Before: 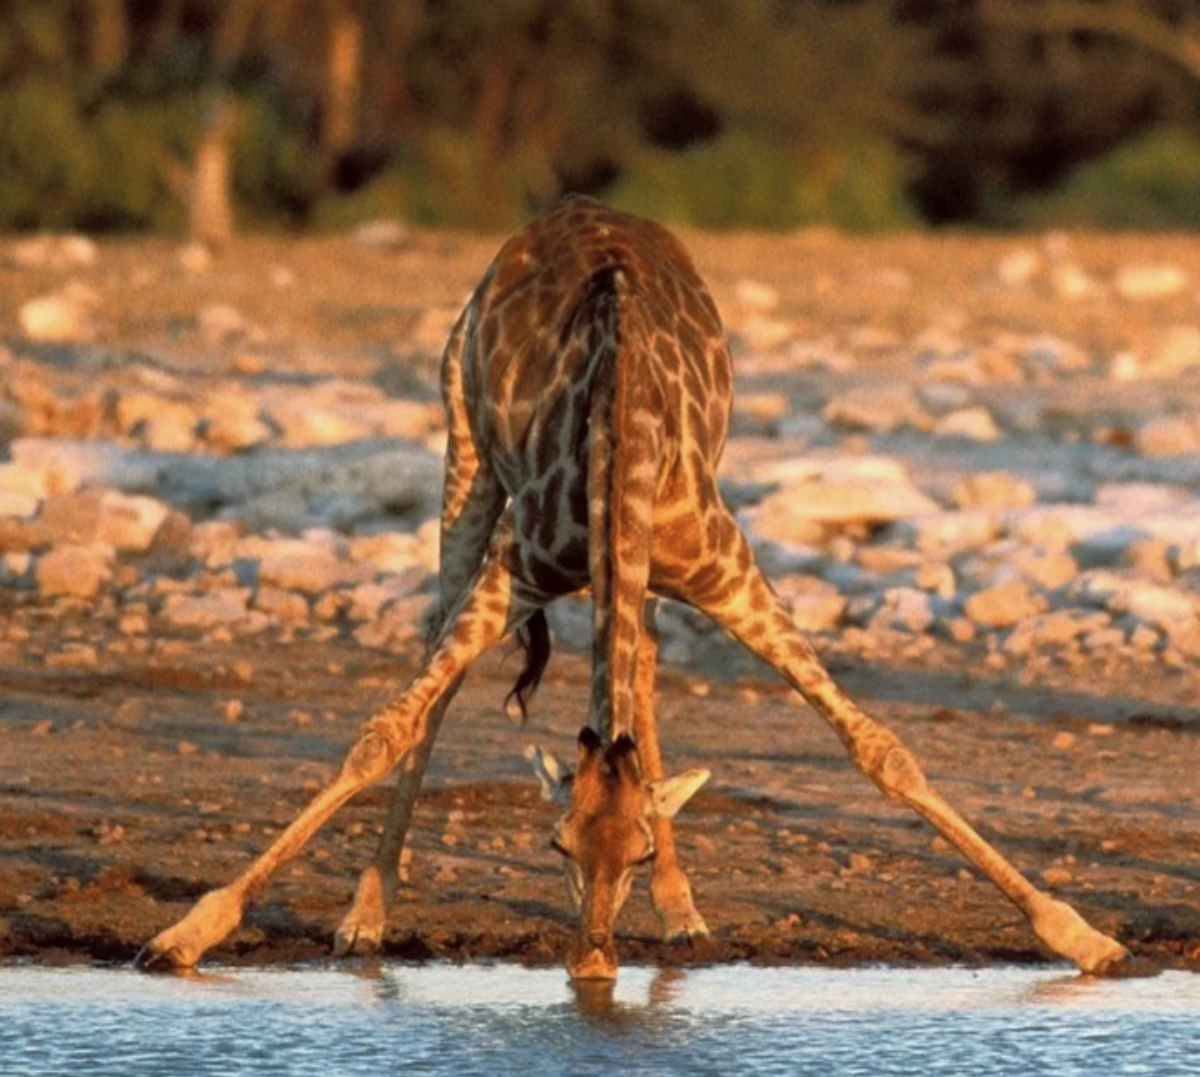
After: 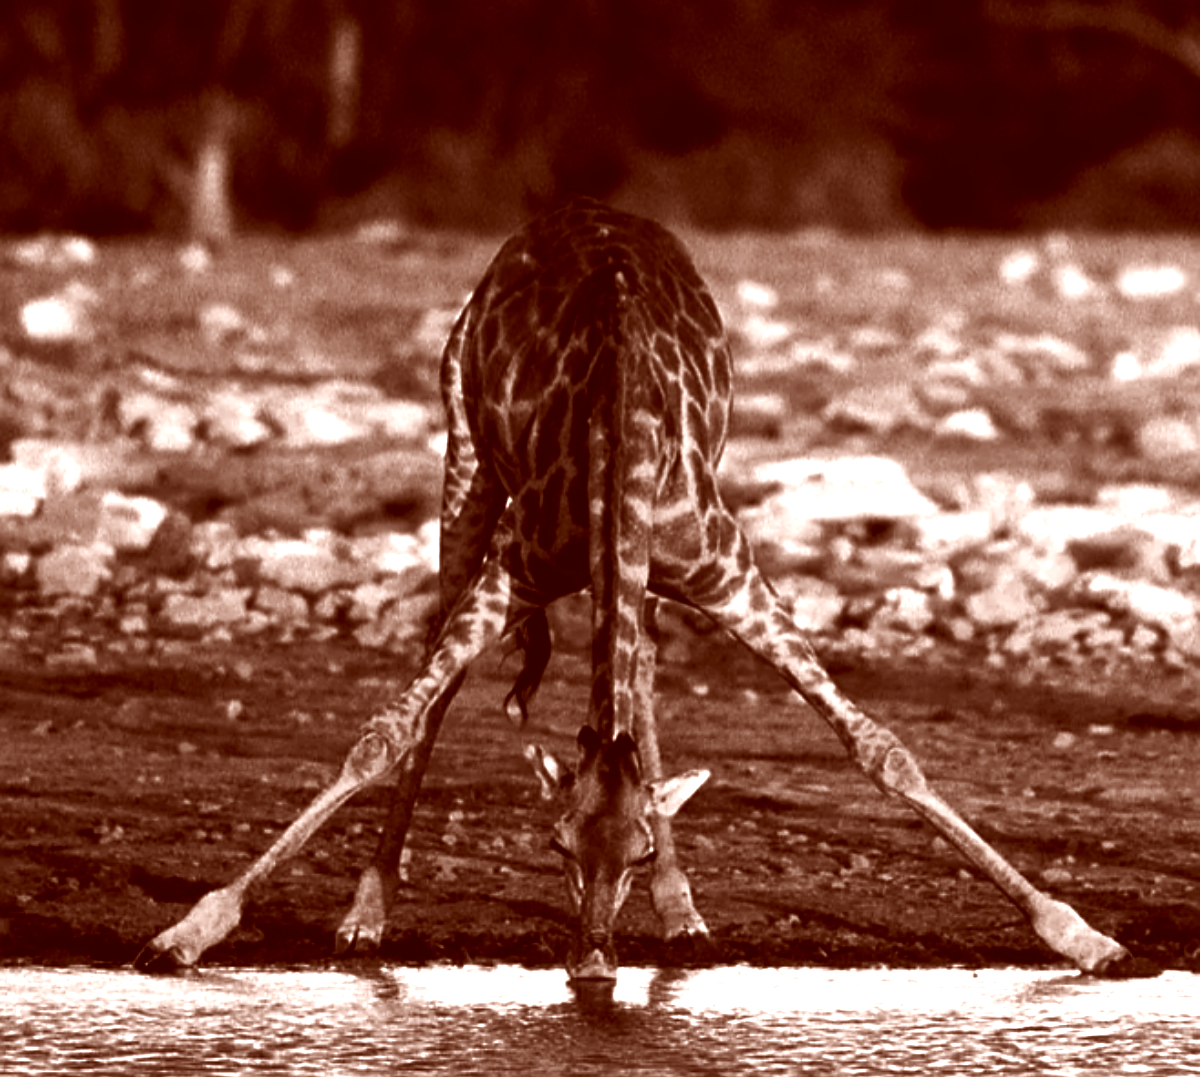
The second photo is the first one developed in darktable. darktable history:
exposure: black level correction 0, exposure 0.897 EV, compensate exposure bias true, compensate highlight preservation false
sharpen: on, module defaults
color correction: highlights a* 9.26, highlights b* 8.99, shadows a* 39.27, shadows b* 39.98, saturation 0.793
contrast brightness saturation: contrast -0.038, brightness -0.602, saturation -0.99
